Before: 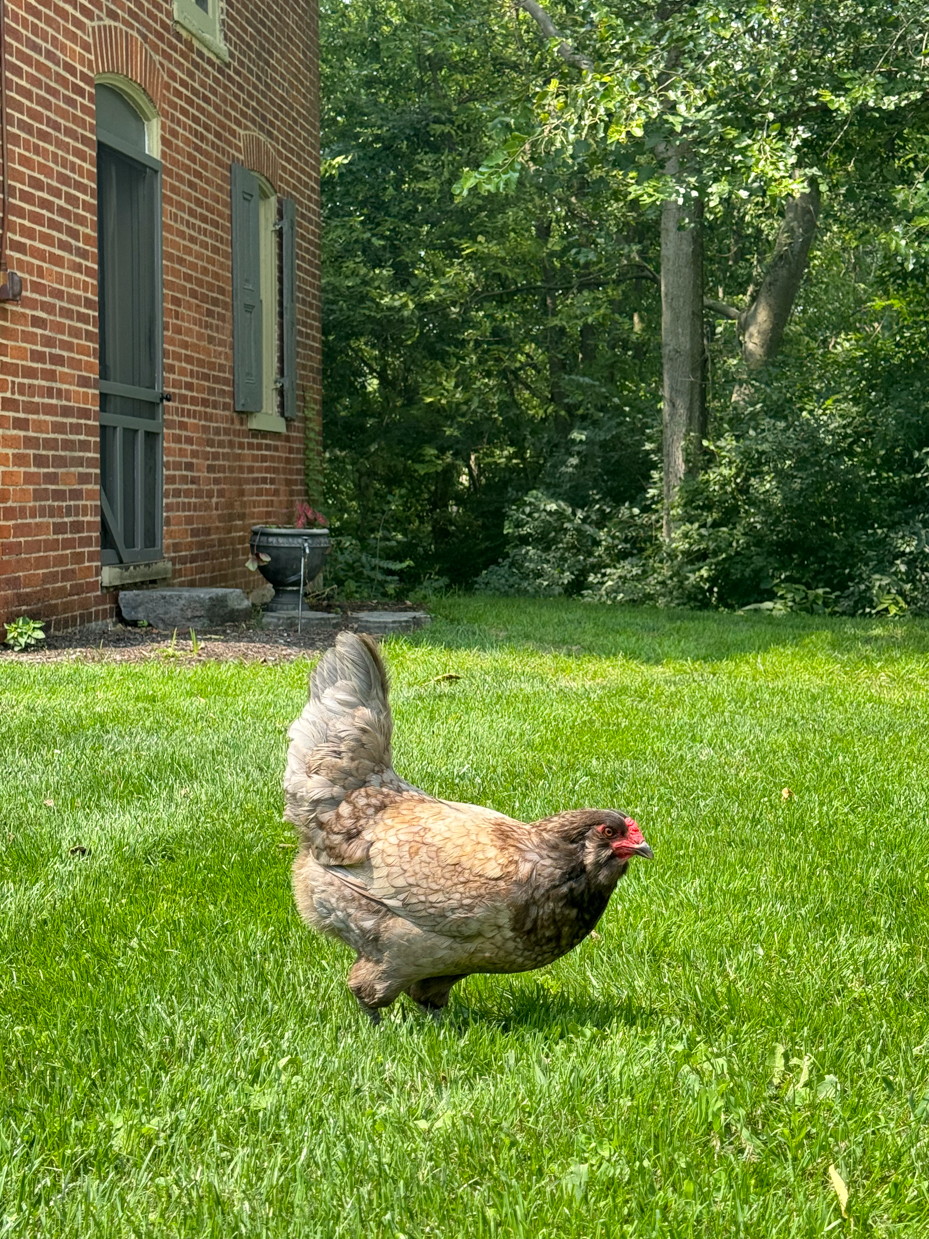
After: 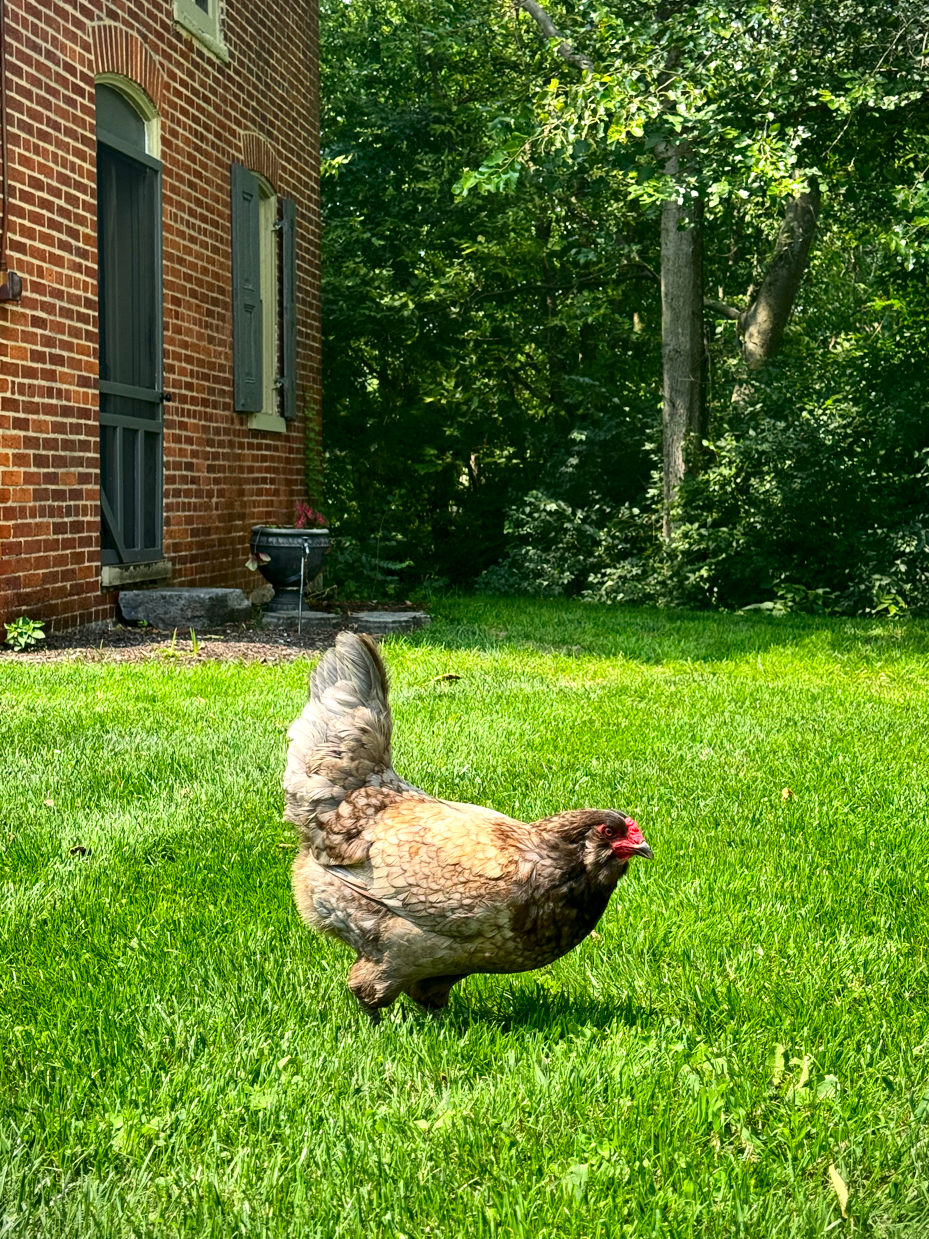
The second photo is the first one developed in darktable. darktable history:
contrast brightness saturation: contrast 0.191, brightness -0.114, saturation 0.208
vignetting: fall-off start 99.45%
exposure: exposure 0.189 EV, compensate highlight preservation false
